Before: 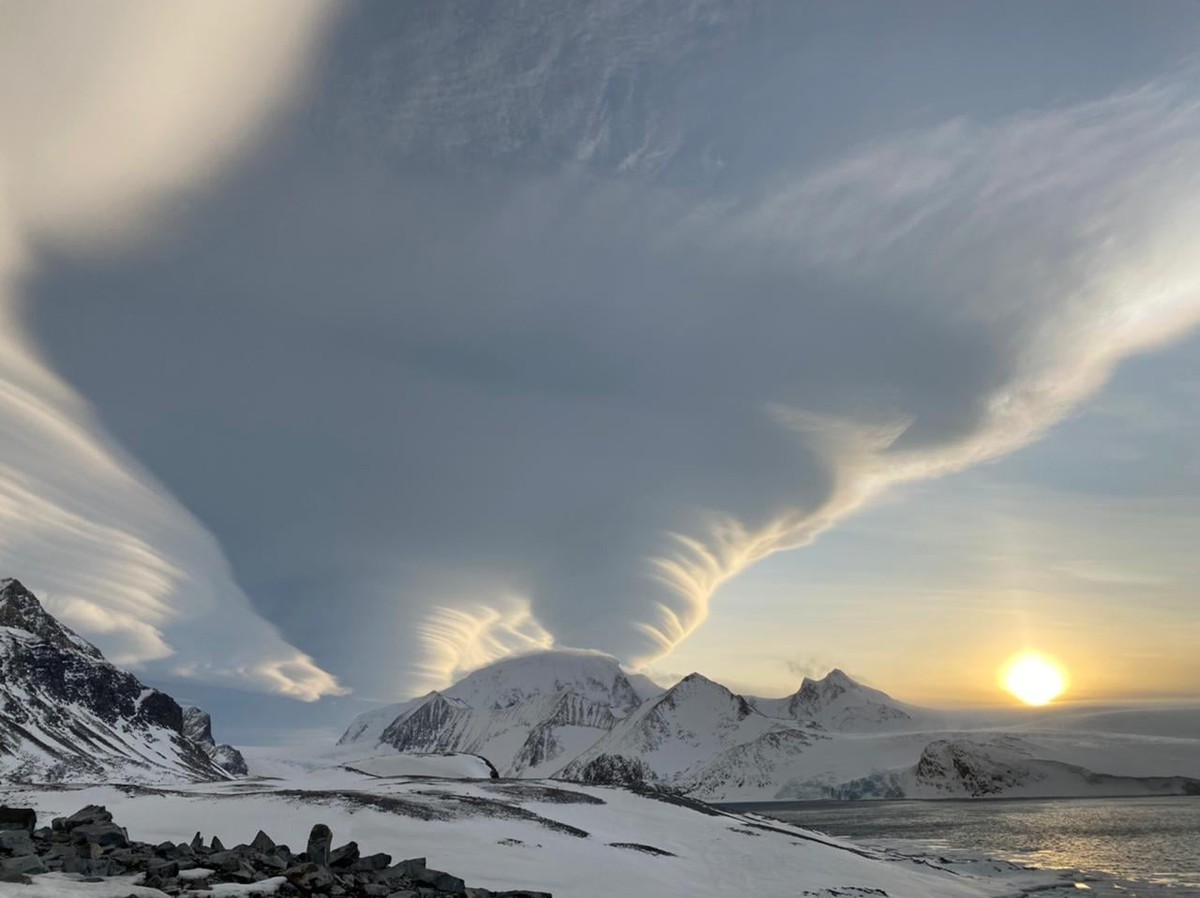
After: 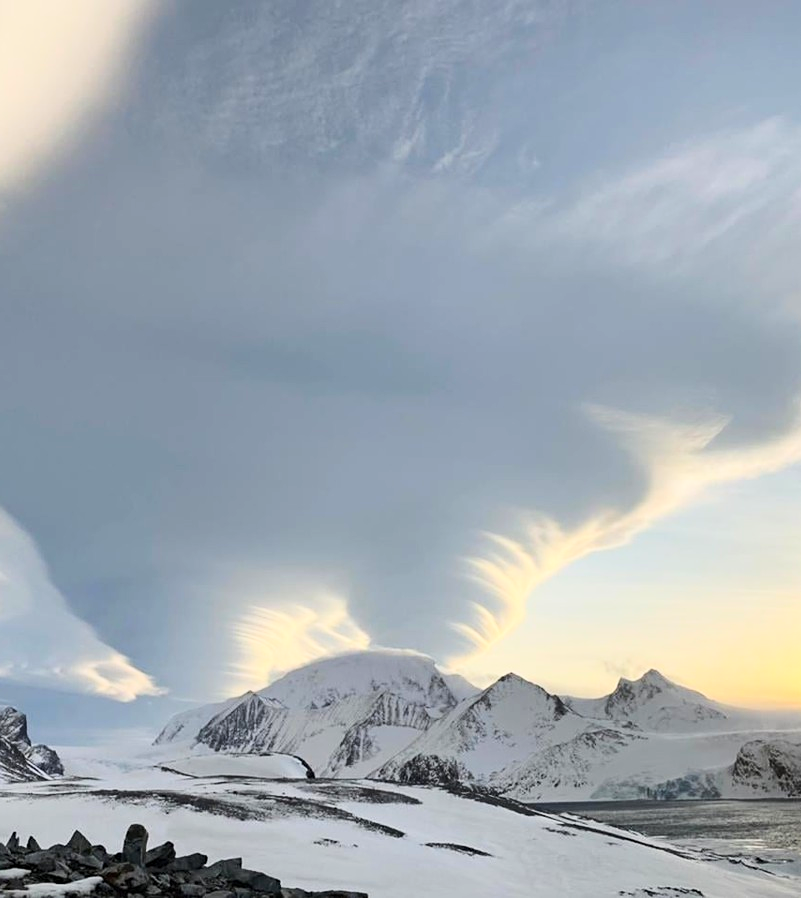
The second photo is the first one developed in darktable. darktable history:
crop: left 15.373%, right 17.799%
shadows and highlights: shadows 42.94, highlights 7.02
sharpen: amount 0.216
base curve: curves: ch0 [(0, 0) (0.028, 0.03) (0.121, 0.232) (0.46, 0.748) (0.859, 0.968) (1, 1)]
